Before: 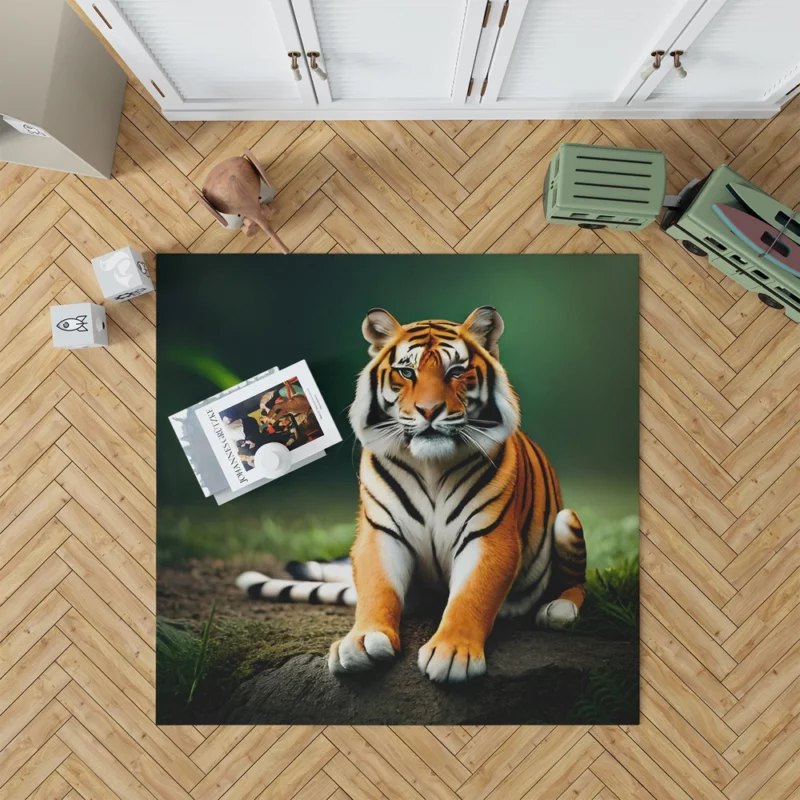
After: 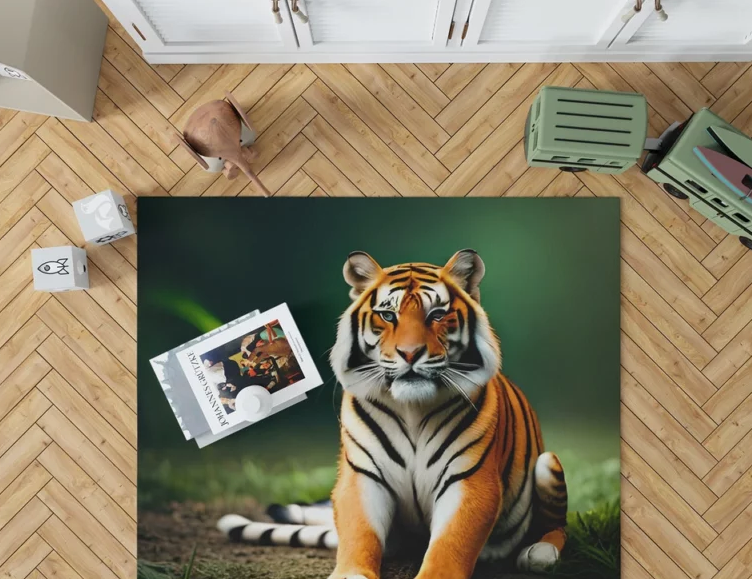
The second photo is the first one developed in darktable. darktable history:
crop: left 2.426%, top 7.17%, right 3.05%, bottom 20.296%
